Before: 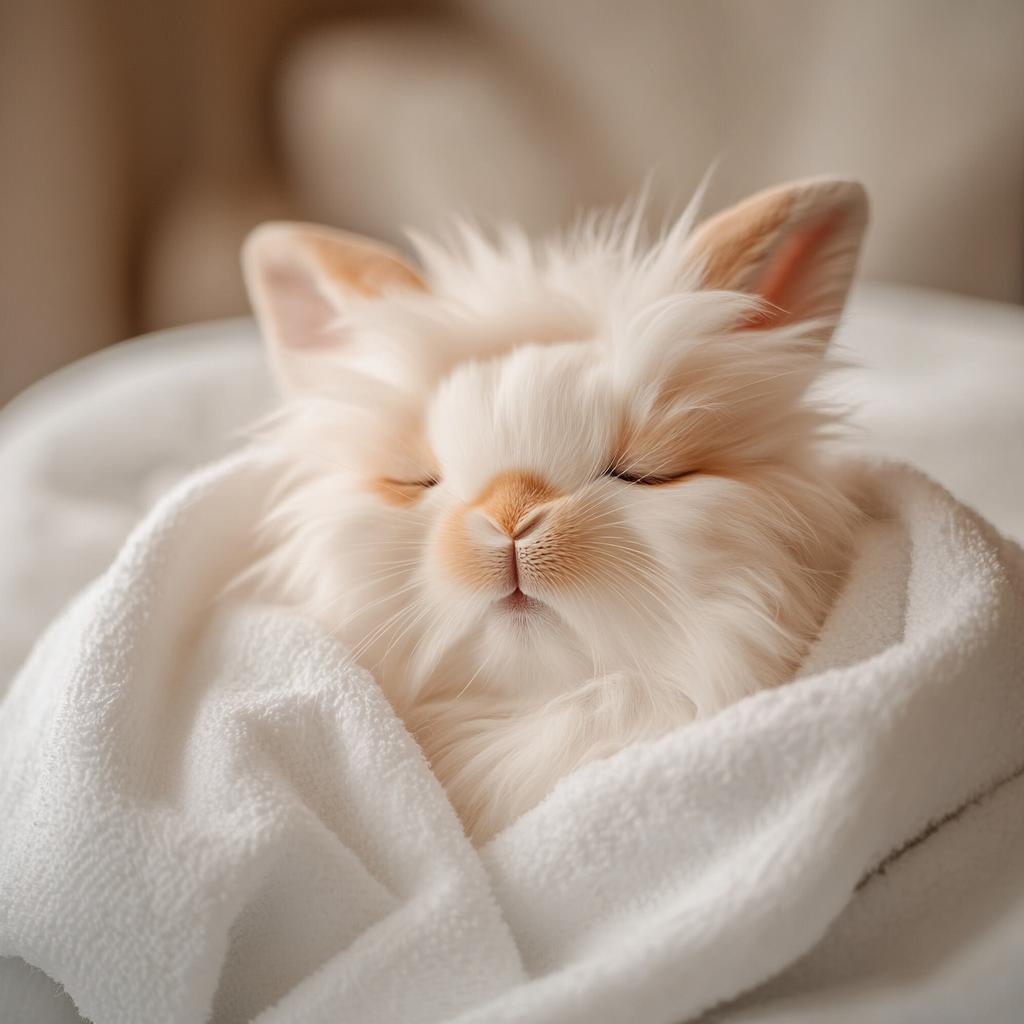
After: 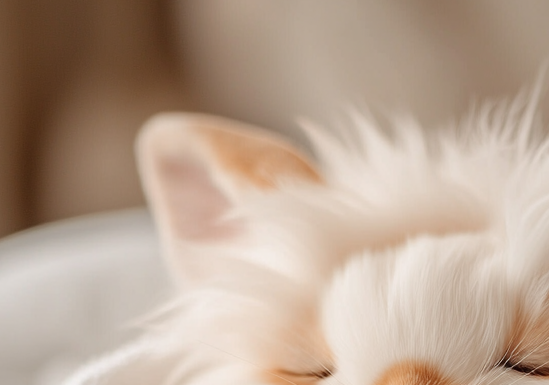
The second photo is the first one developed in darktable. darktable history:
crop: left 10.373%, top 10.651%, right 35.954%, bottom 51.693%
